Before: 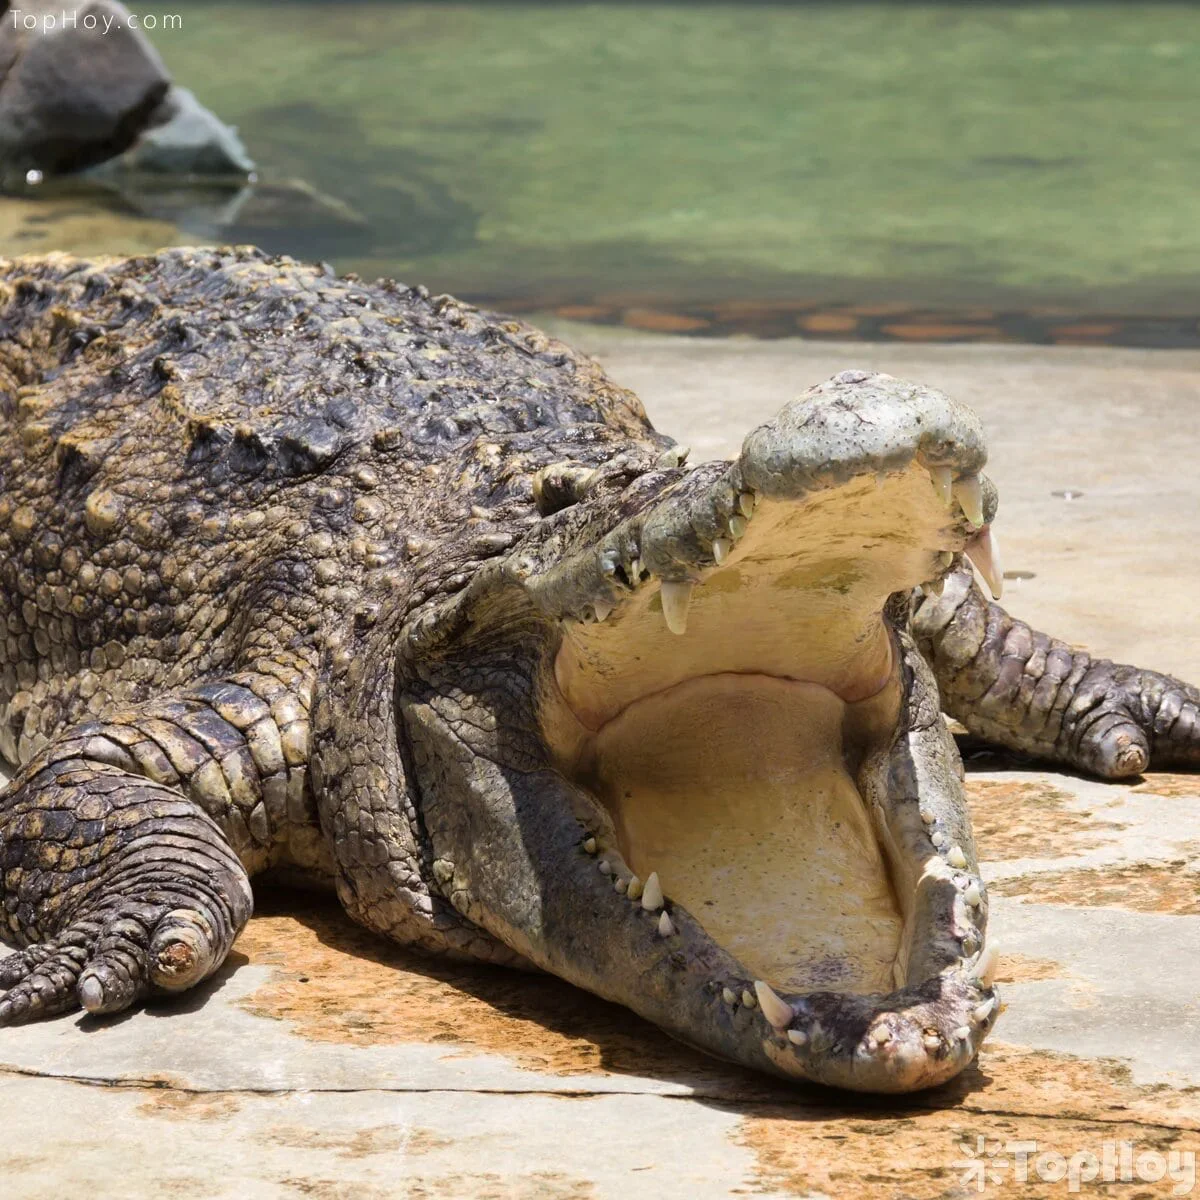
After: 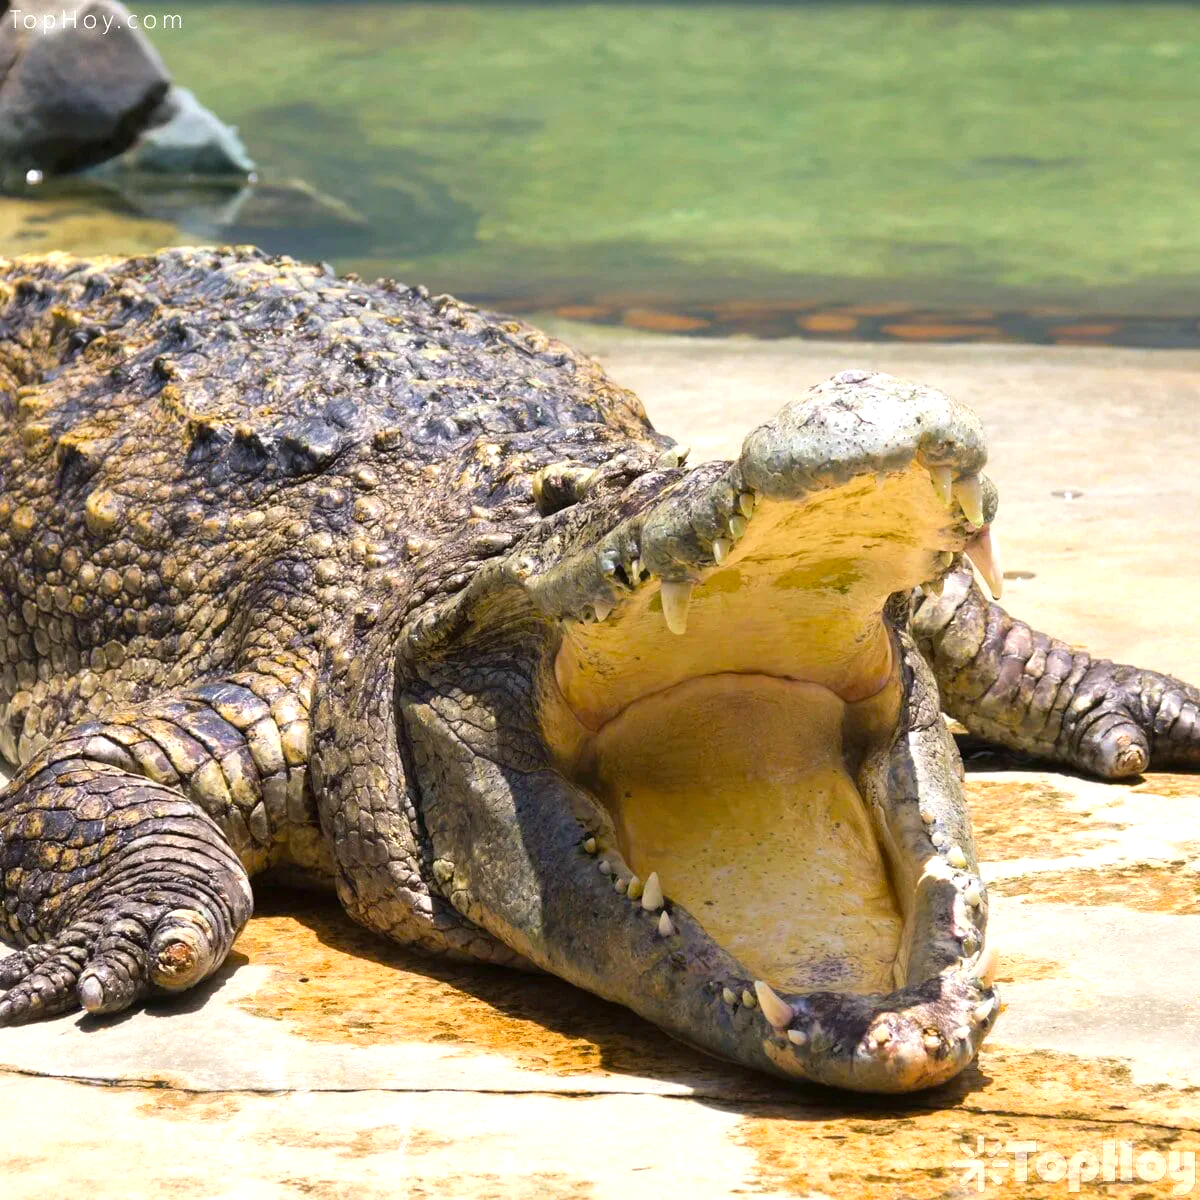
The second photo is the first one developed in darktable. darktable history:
color balance rgb: shadows lift › chroma 3.211%, shadows lift › hue 242.76°, perceptual saturation grading › global saturation 19.931%, global vibrance 25.486%
exposure: black level correction 0, exposure 0.498 EV, compensate highlight preservation false
